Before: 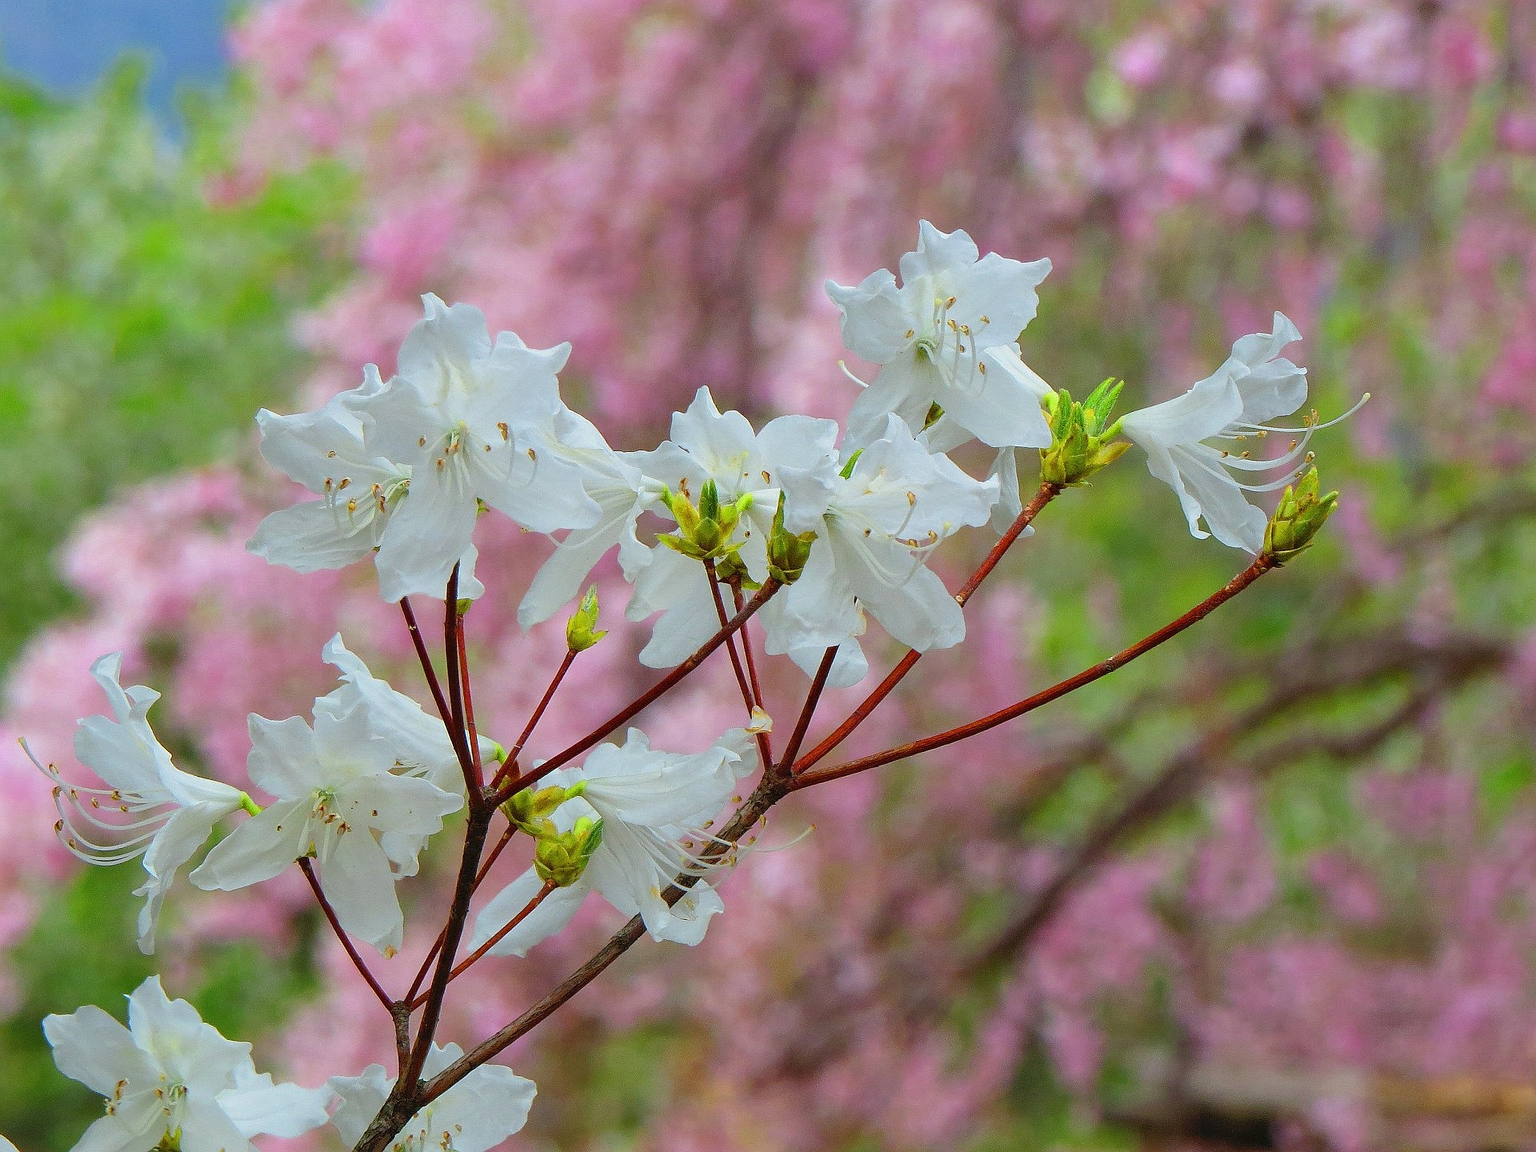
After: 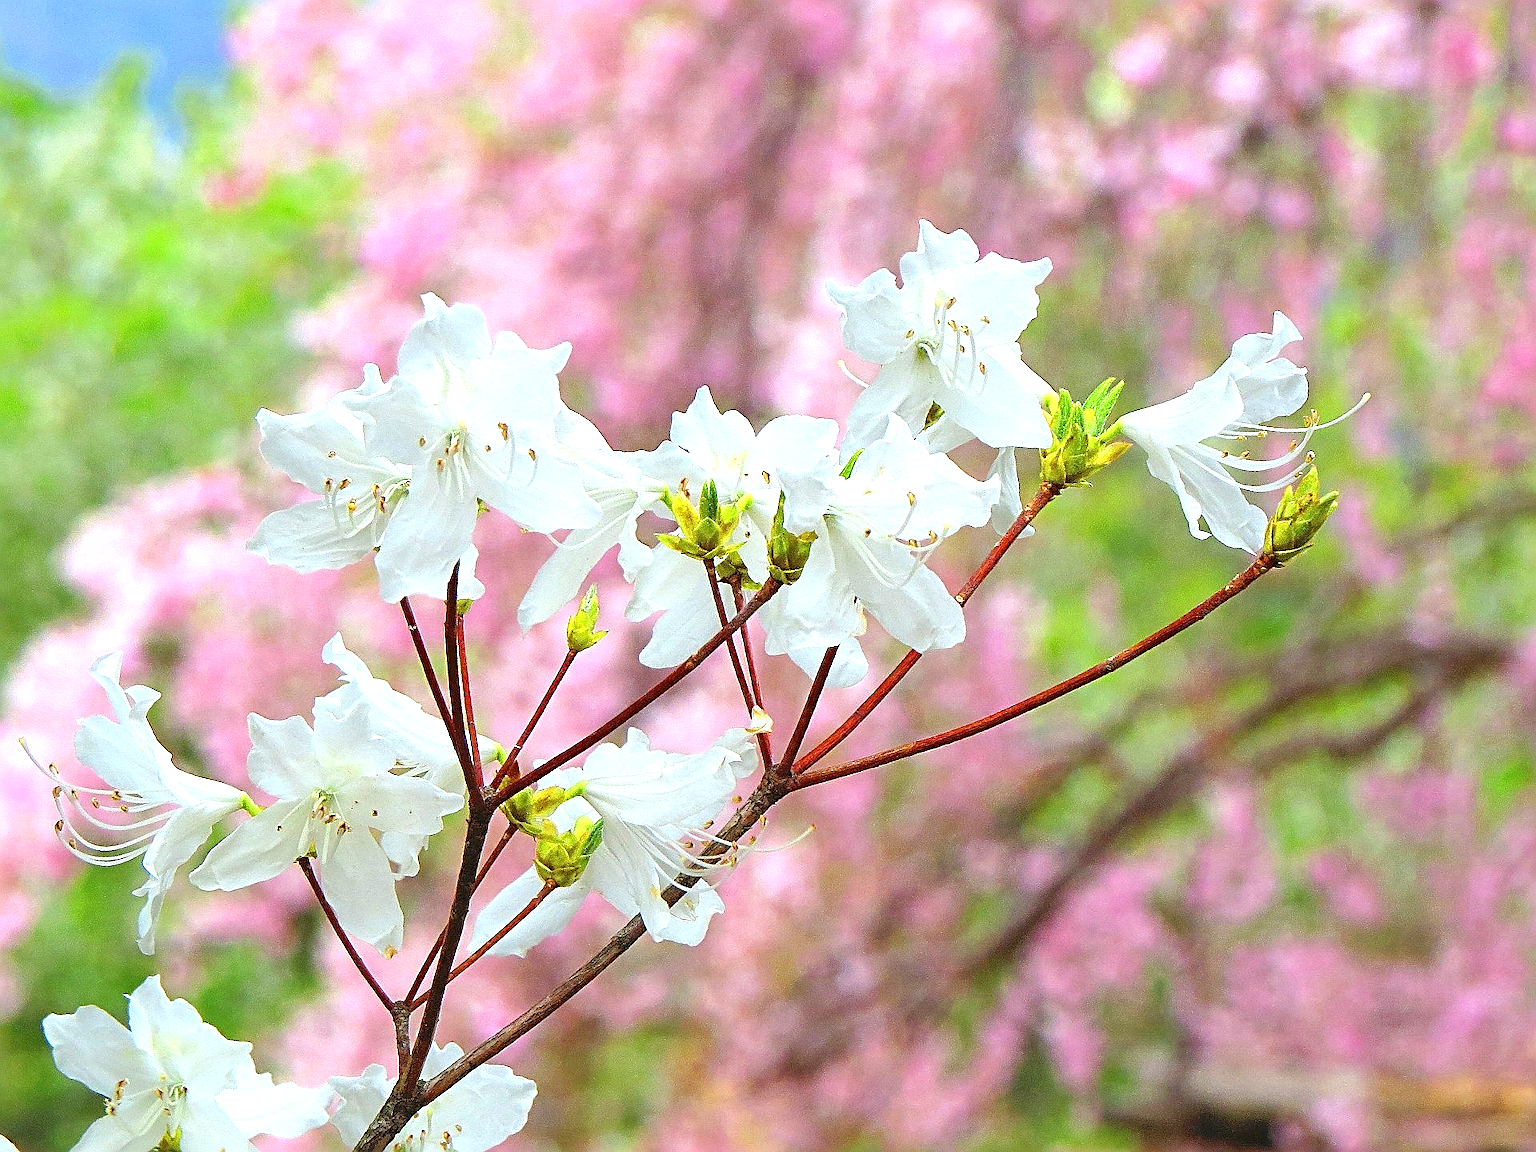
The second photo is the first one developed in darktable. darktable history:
exposure: black level correction 0, exposure 1 EV, compensate highlight preservation false
sharpen: radius 3.11
